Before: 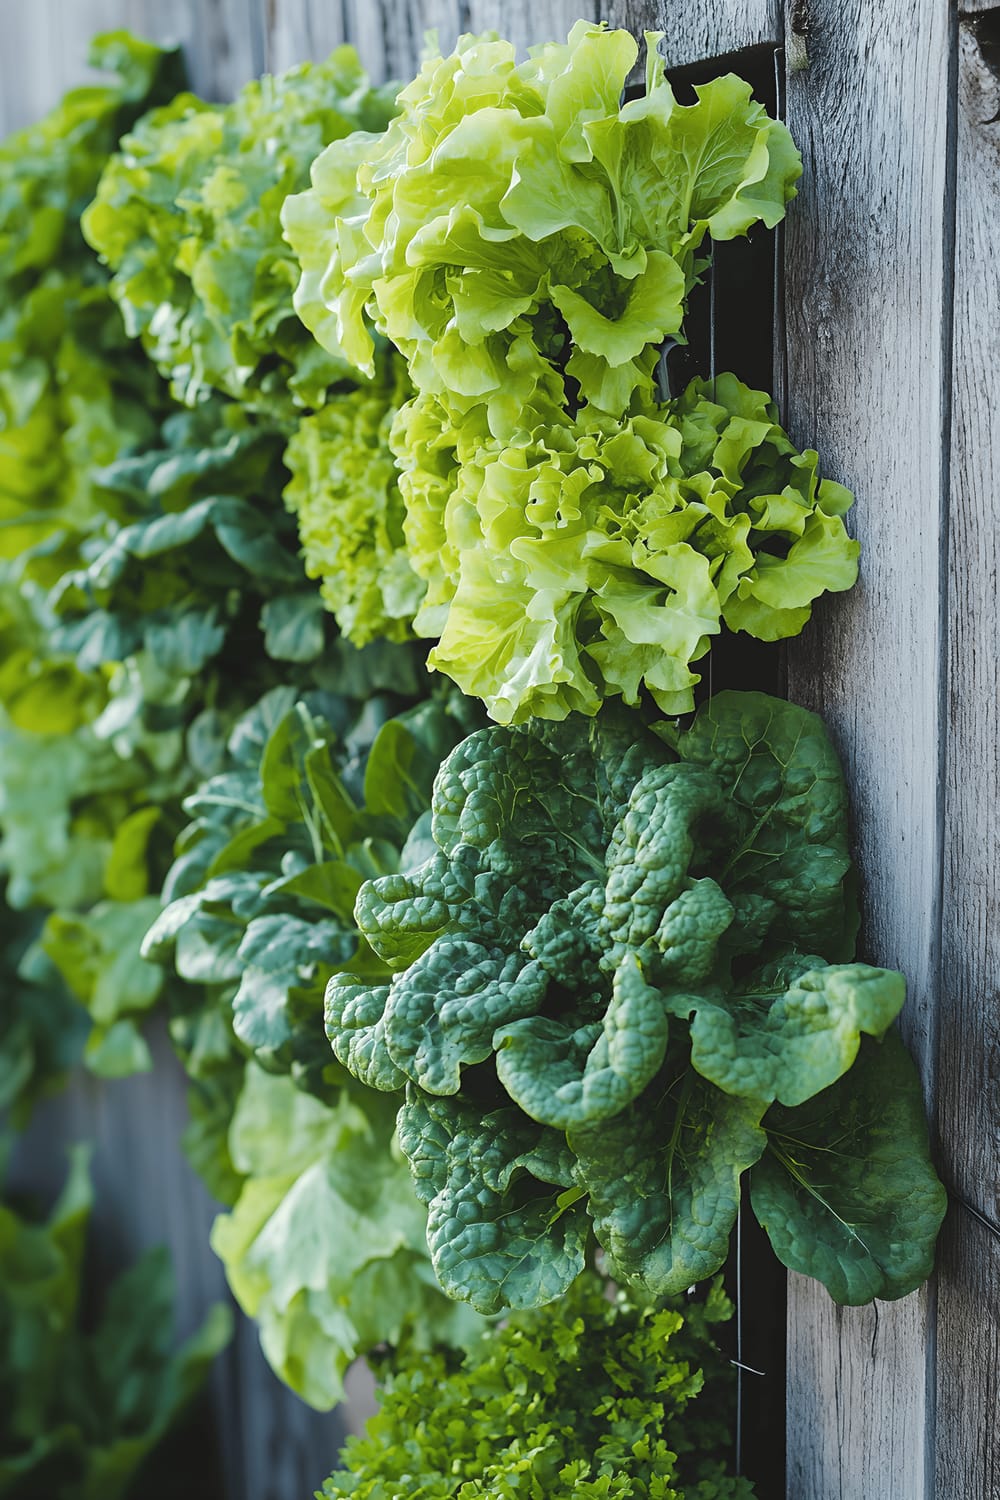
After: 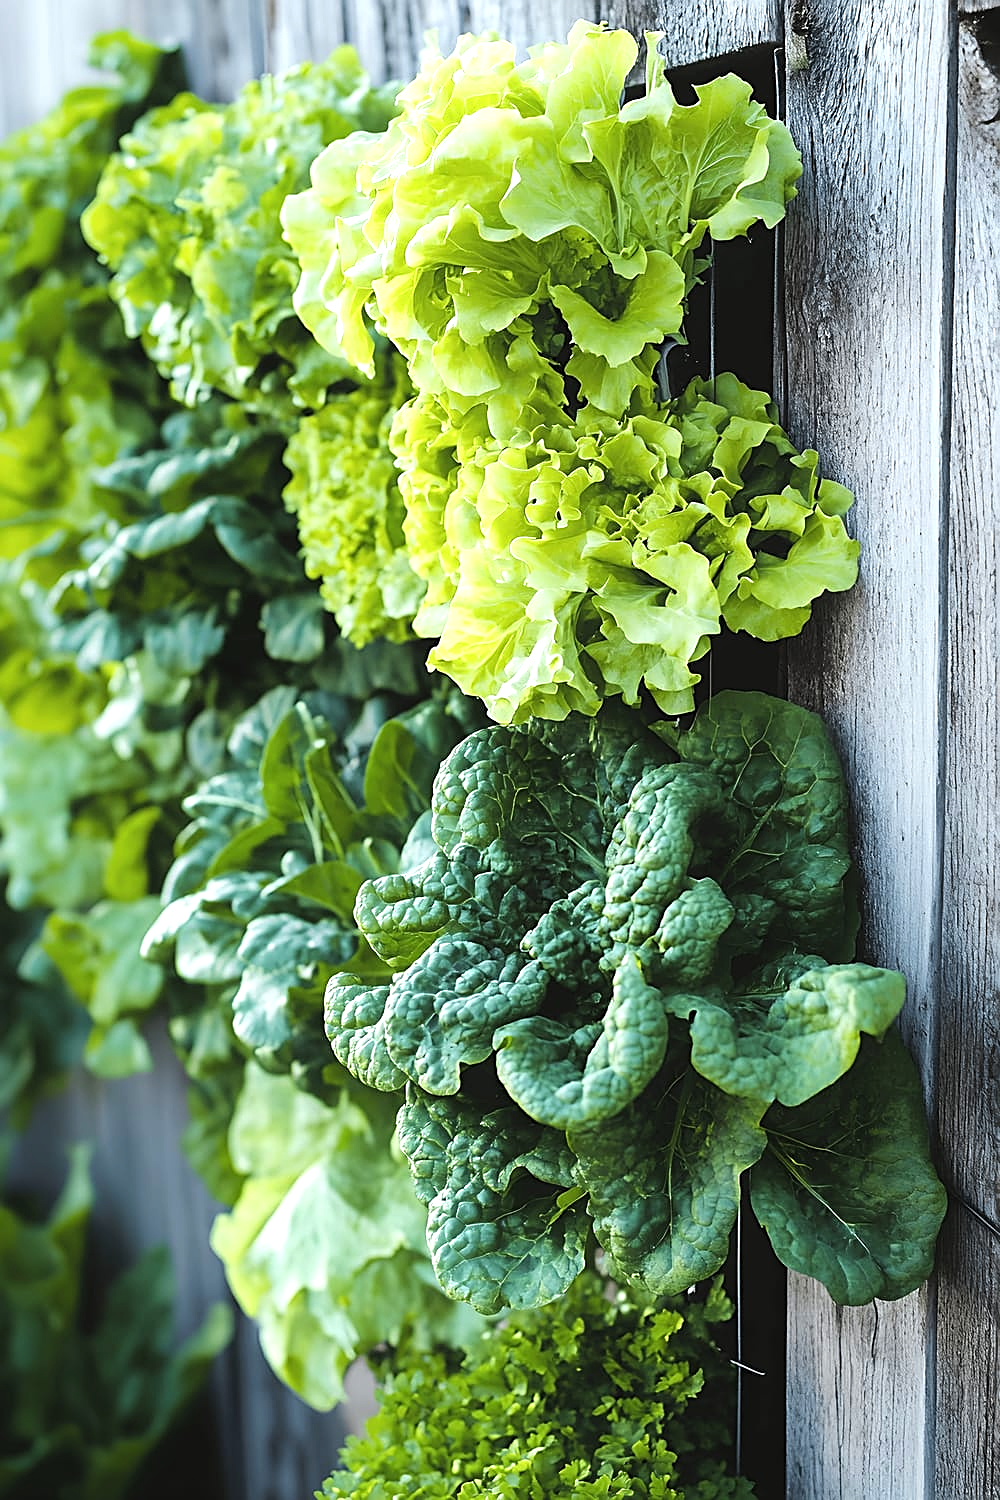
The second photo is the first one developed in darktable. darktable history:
tone equalizer: -8 EV -0.734 EV, -7 EV -0.704 EV, -6 EV -0.596 EV, -5 EV -0.392 EV, -3 EV 0.381 EV, -2 EV 0.6 EV, -1 EV 0.683 EV, +0 EV 0.778 EV, mask exposure compensation -0.506 EV
sharpen: on, module defaults
